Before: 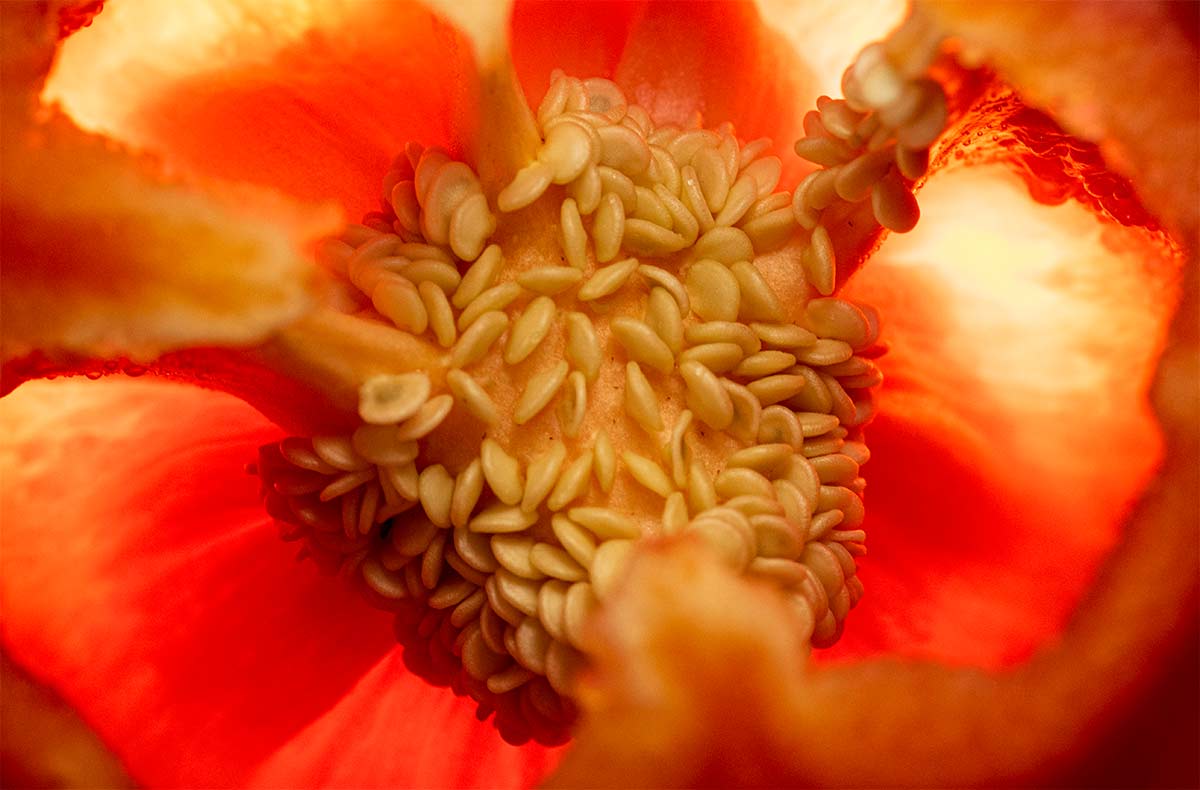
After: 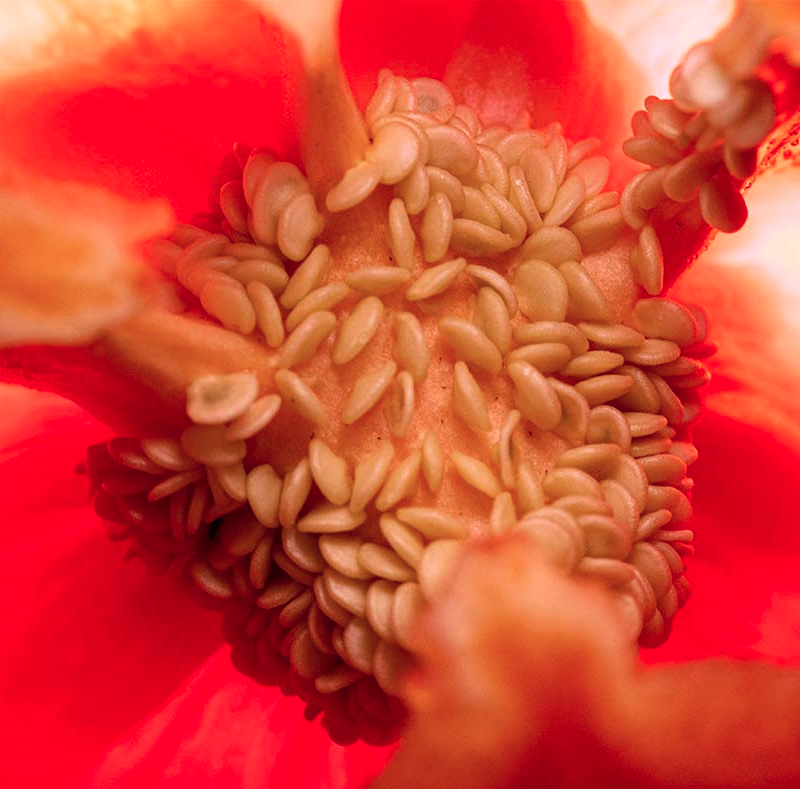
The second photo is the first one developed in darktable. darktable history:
crop and rotate: left 14.348%, right 18.943%
color correction: highlights a* 16.15, highlights b* -19.93
